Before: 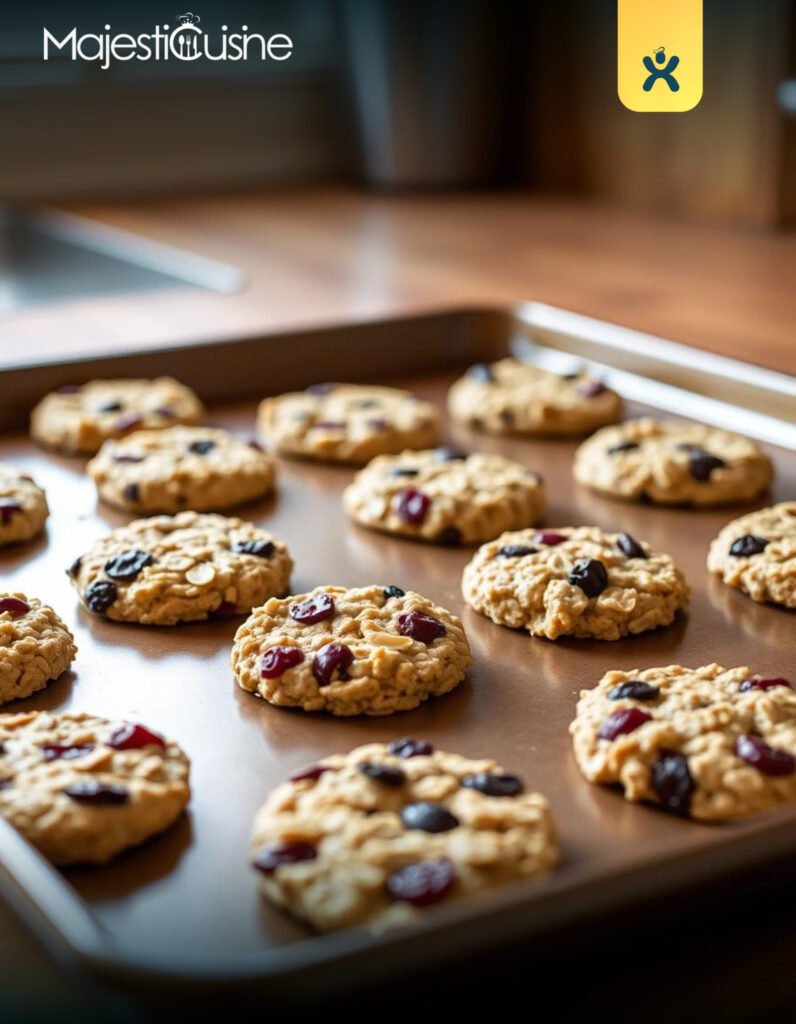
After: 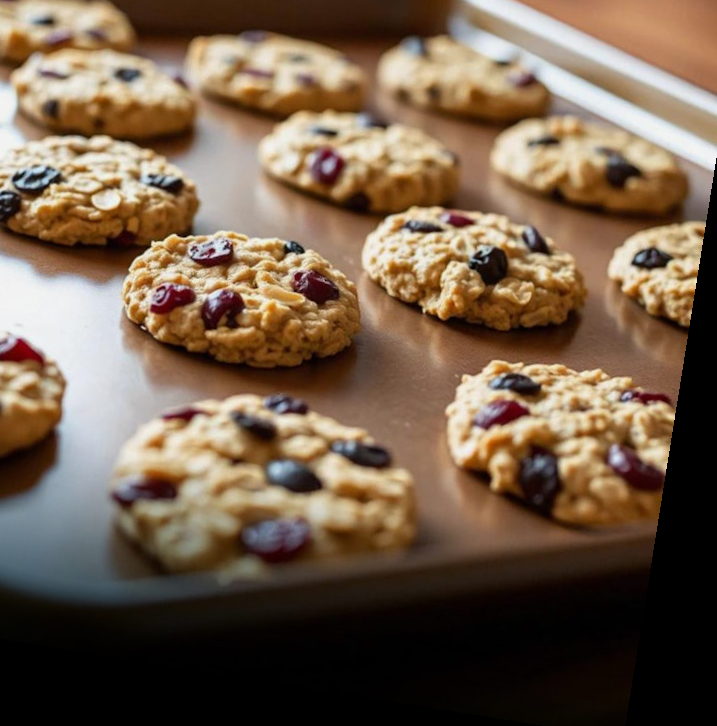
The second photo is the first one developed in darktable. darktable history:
crop and rotate: left 17.299%, top 35.115%, right 7.015%, bottom 1.024%
rotate and perspective: rotation 9.12°, automatic cropping off
exposure: exposure -0.153 EV, compensate highlight preservation false
